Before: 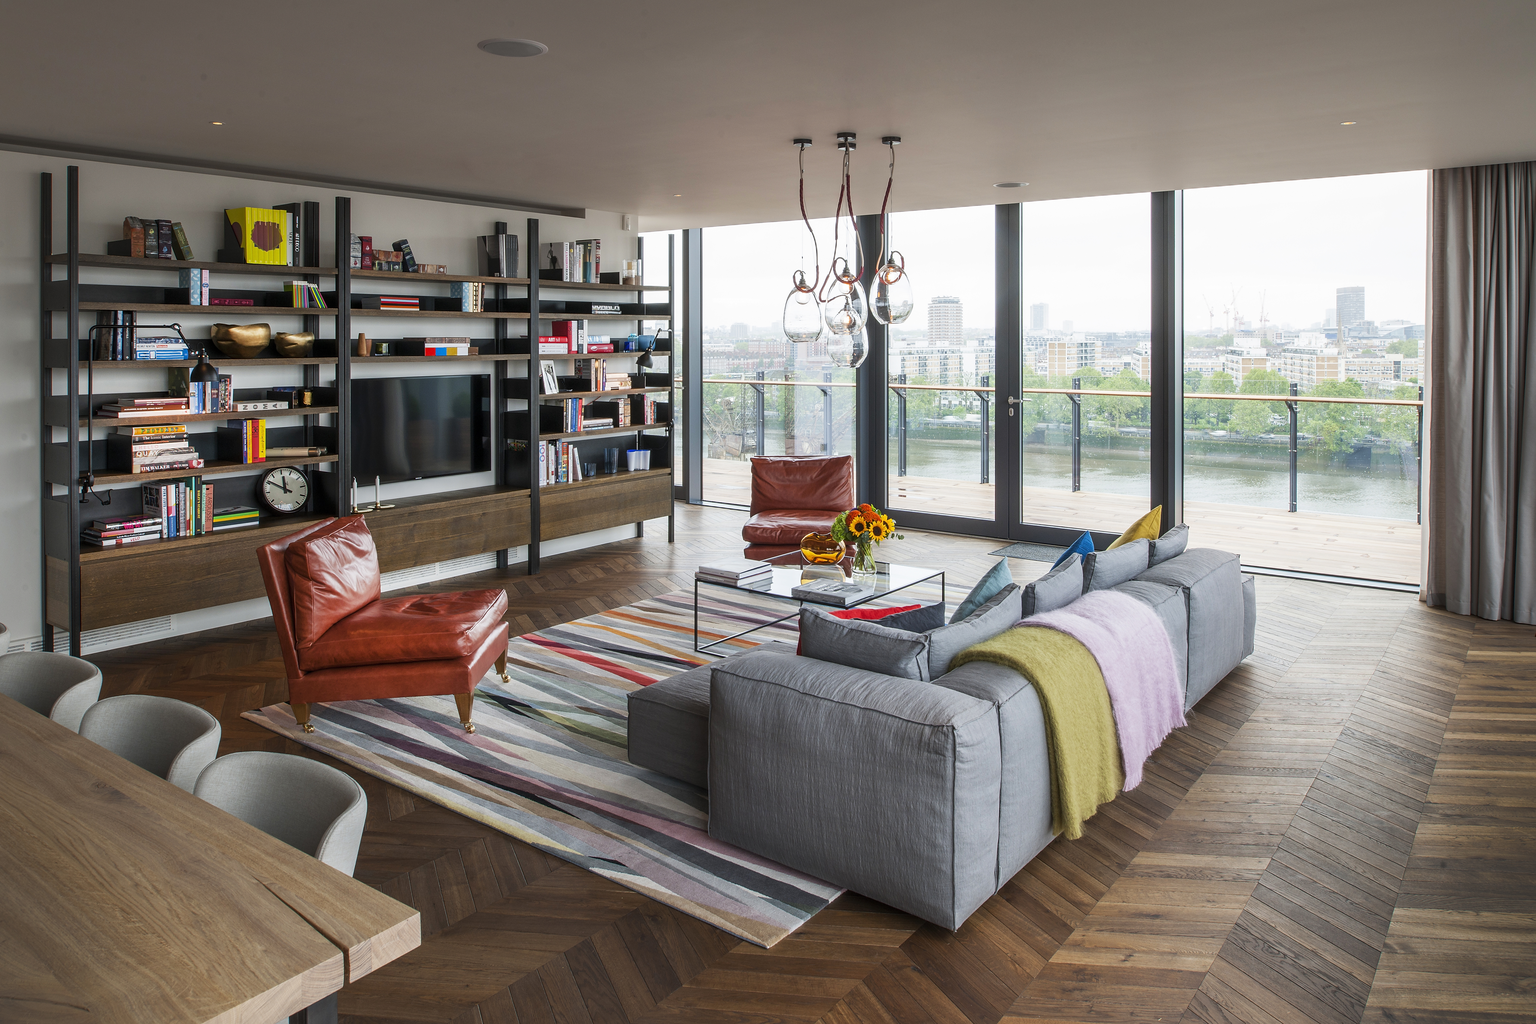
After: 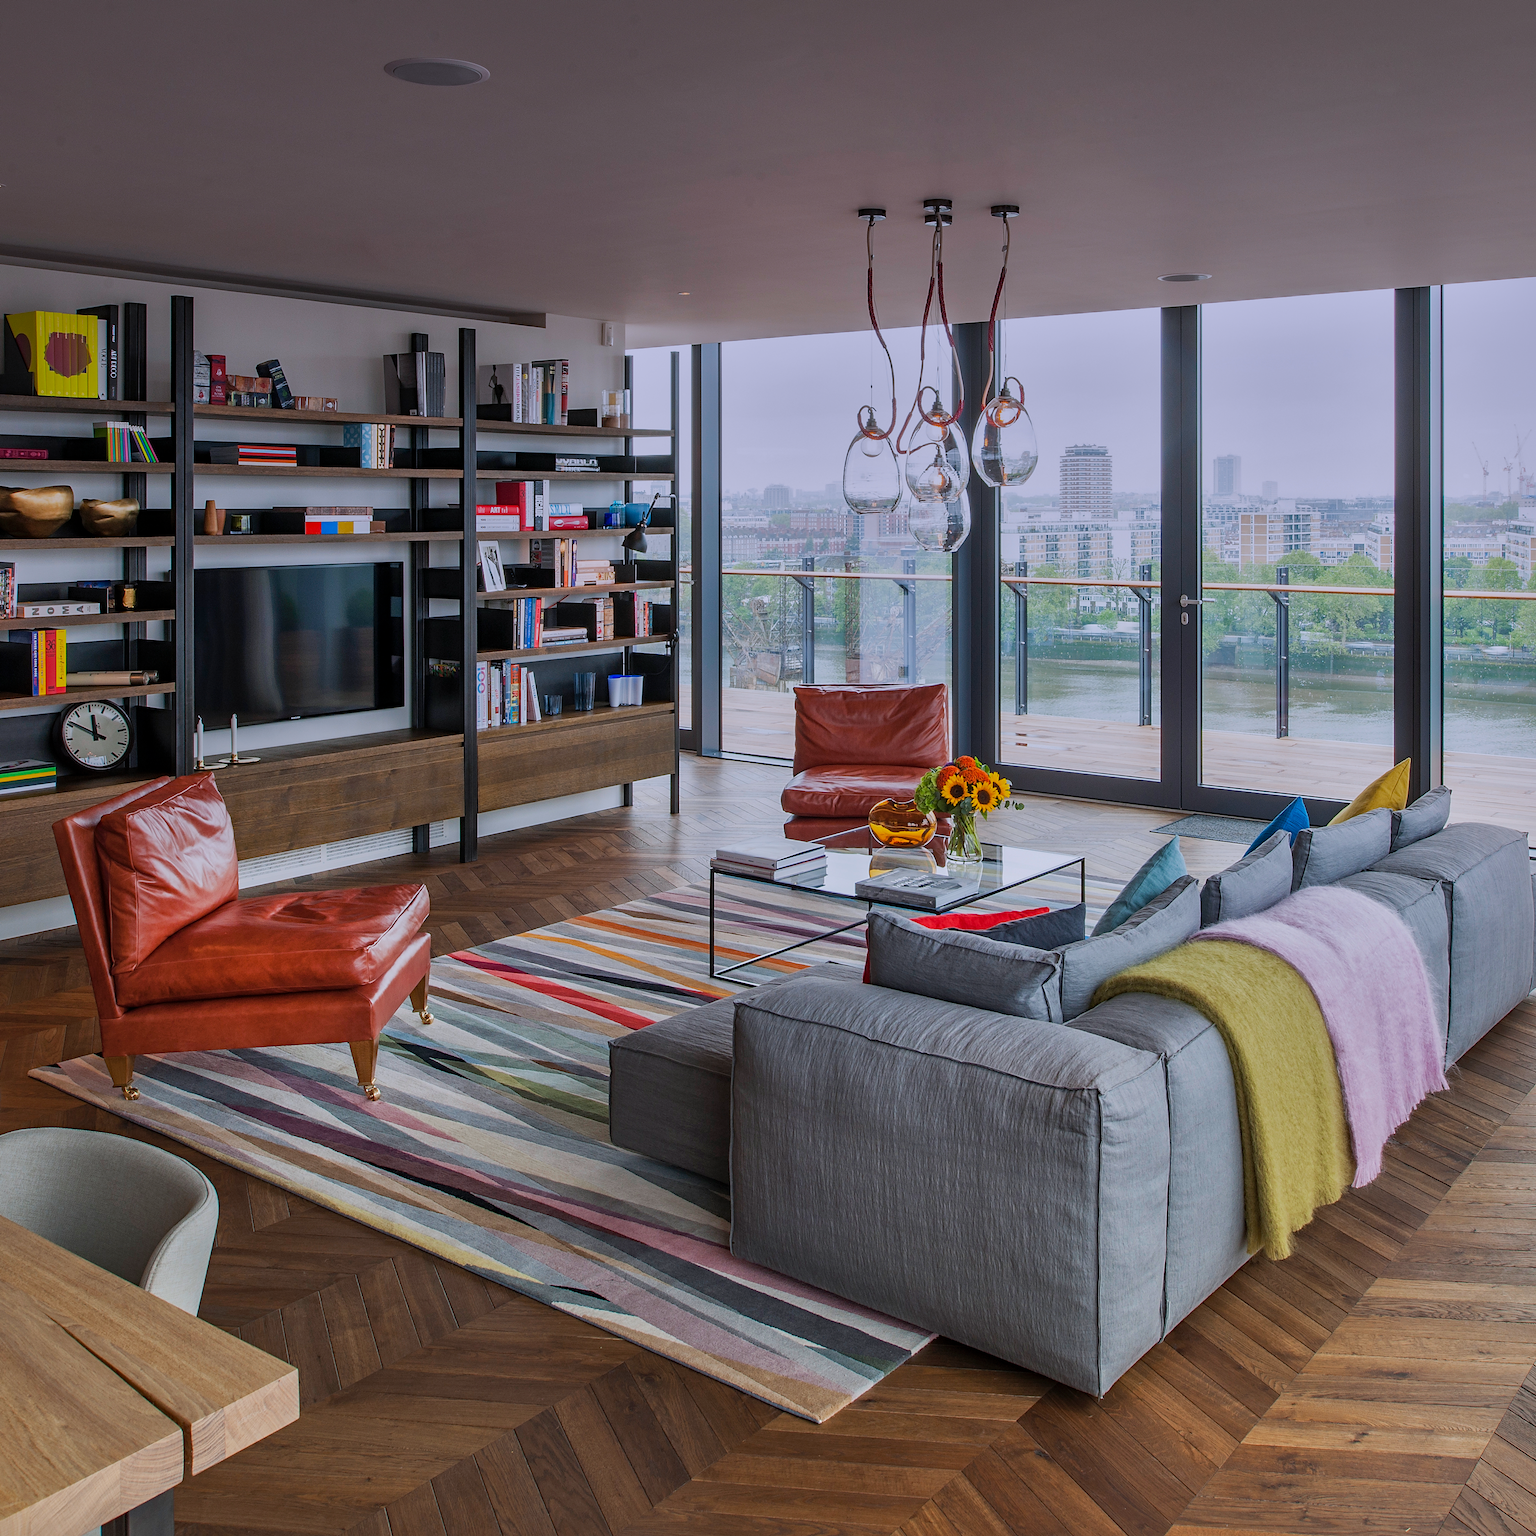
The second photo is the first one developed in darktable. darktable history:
graduated density: hue 238.83°, saturation 50%
shadows and highlights: shadows 40, highlights -60
haze removal: strength 0.29, distance 0.25, compatibility mode true, adaptive false
crop and rotate: left 14.436%, right 18.898%
